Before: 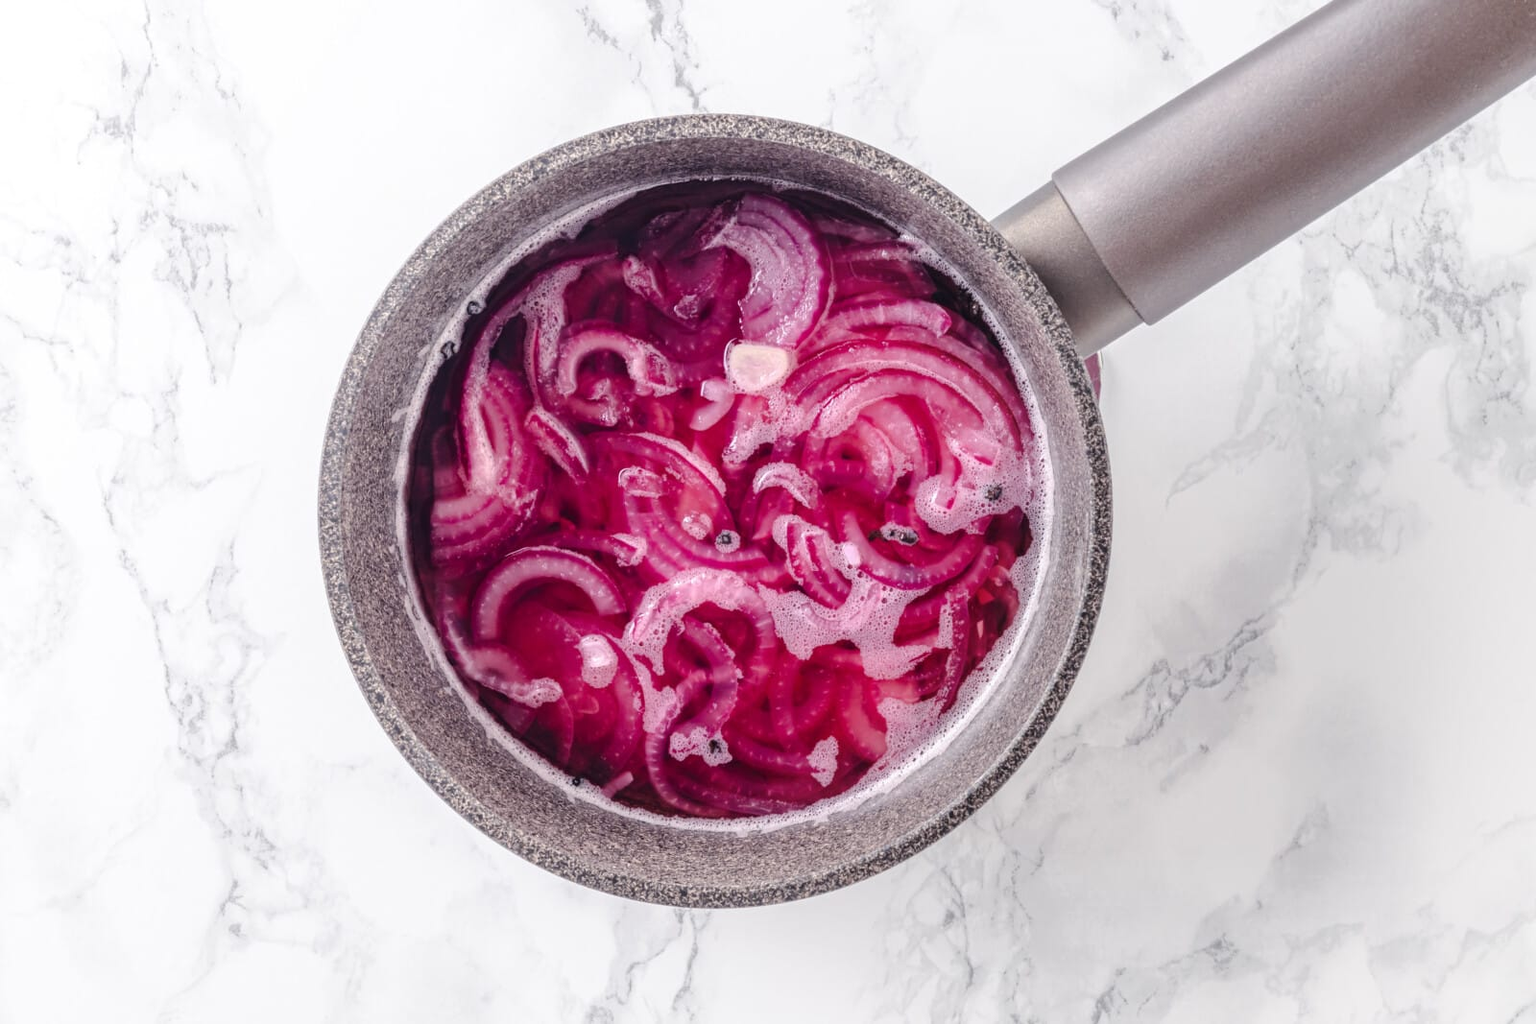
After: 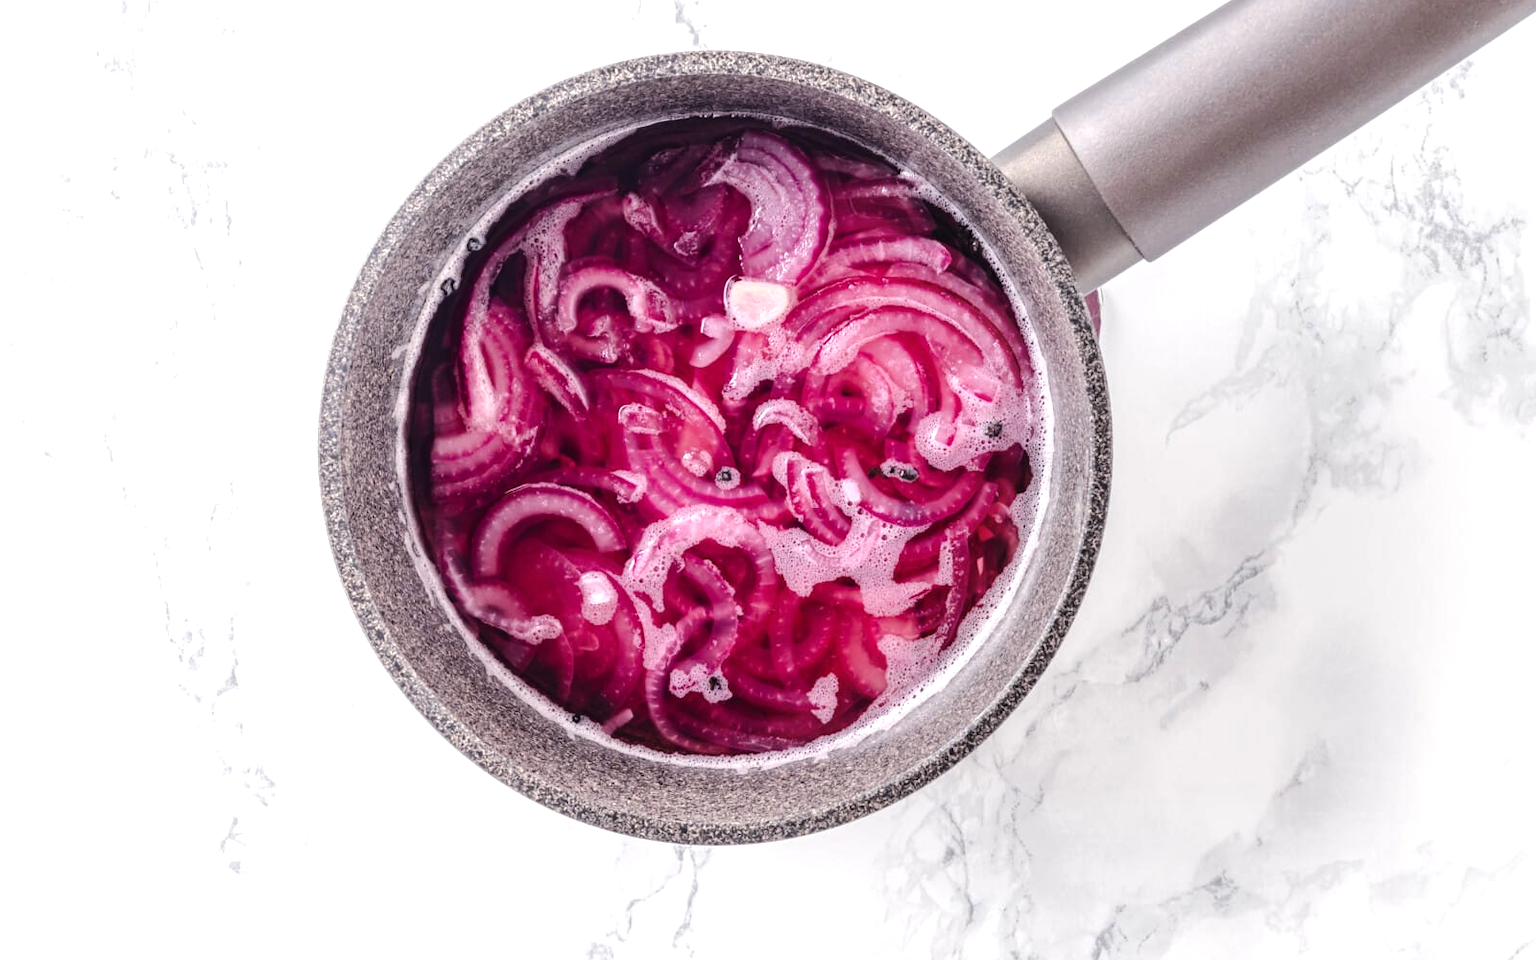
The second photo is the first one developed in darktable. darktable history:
crop and rotate: top 6.25%
tone equalizer: -8 EV -0.417 EV, -7 EV -0.389 EV, -6 EV -0.333 EV, -5 EV -0.222 EV, -3 EV 0.222 EV, -2 EV 0.333 EV, -1 EV 0.389 EV, +0 EV 0.417 EV, edges refinement/feathering 500, mask exposure compensation -1.57 EV, preserve details no
